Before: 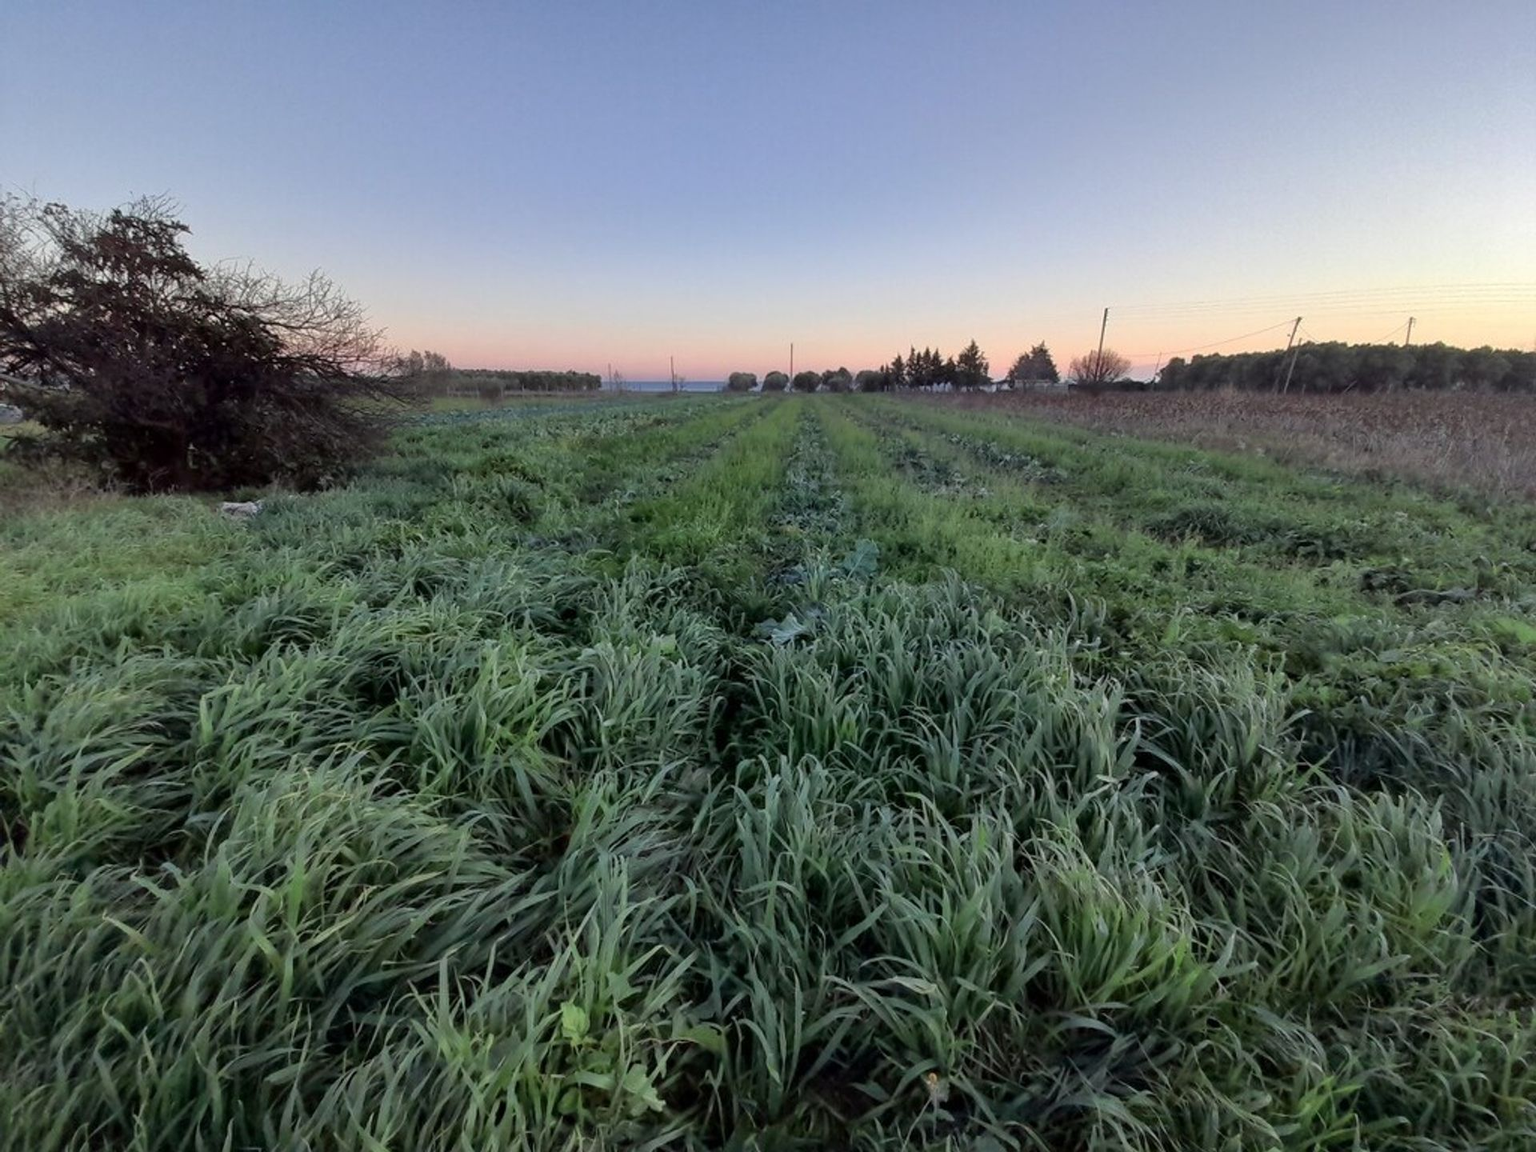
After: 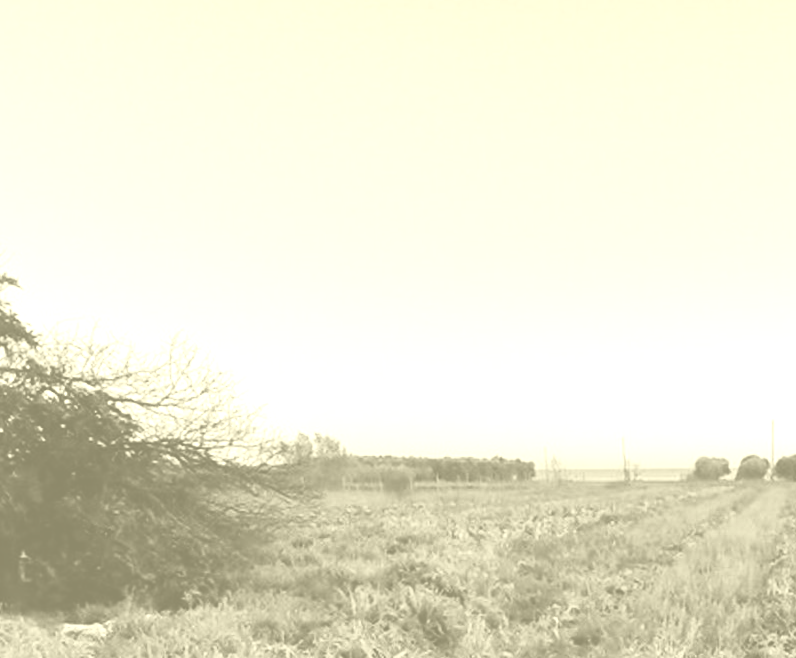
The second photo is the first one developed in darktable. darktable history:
crop and rotate: left 10.817%, top 0.062%, right 47.194%, bottom 53.626%
local contrast: mode bilateral grid, contrast 10, coarseness 25, detail 115%, midtone range 0.2
white balance: emerald 1
rotate and perspective: rotation -0.45°, automatic cropping original format, crop left 0.008, crop right 0.992, crop top 0.012, crop bottom 0.988
exposure: black level correction 0, exposure 1.2 EV, compensate highlight preservation false
colorize: hue 43.2°, saturation 40%, version 1
contrast brightness saturation: contrast 0.21, brightness -0.11, saturation 0.21
